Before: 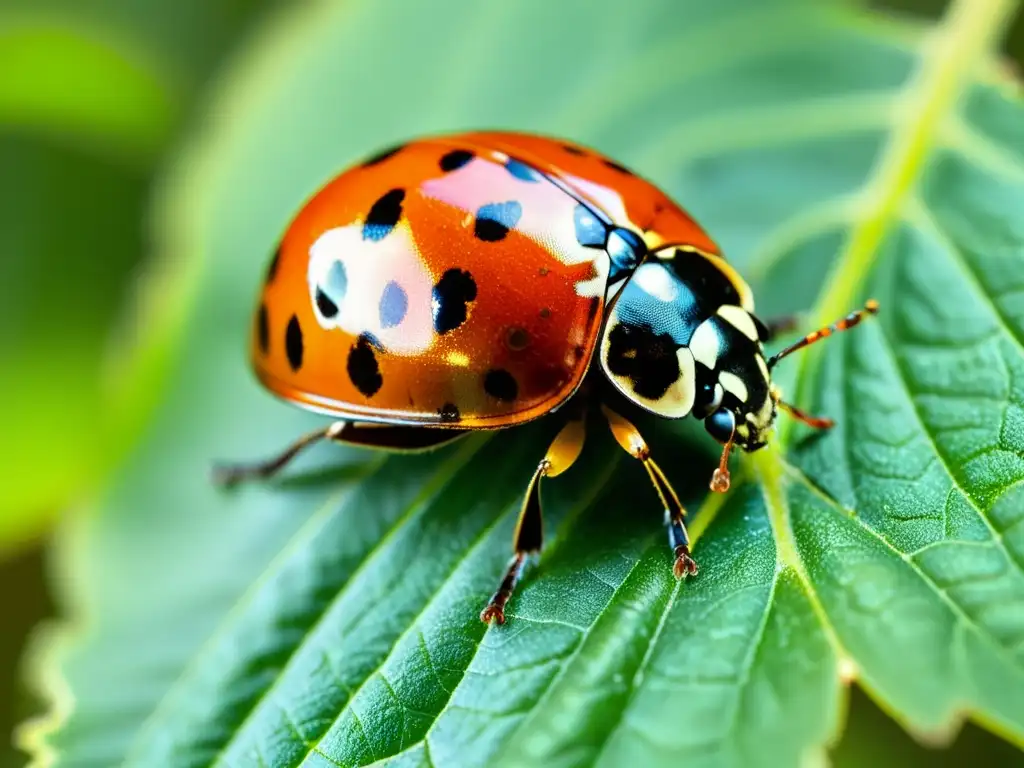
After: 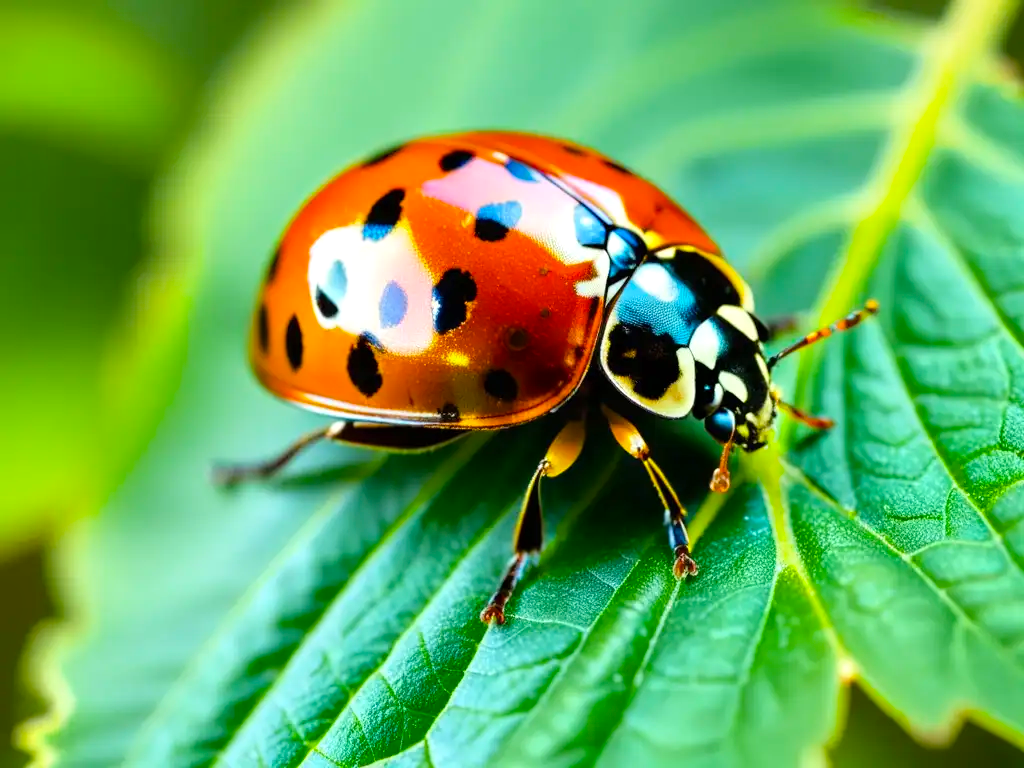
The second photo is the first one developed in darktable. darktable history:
color balance rgb: perceptual saturation grading › global saturation 29.809%, contrast -9.681%
tone equalizer: -8 EV -0.432 EV, -7 EV -0.392 EV, -6 EV -0.344 EV, -5 EV -0.19 EV, -3 EV 0.252 EV, -2 EV 0.331 EV, -1 EV 0.373 EV, +0 EV 0.437 EV, mask exposure compensation -0.486 EV
